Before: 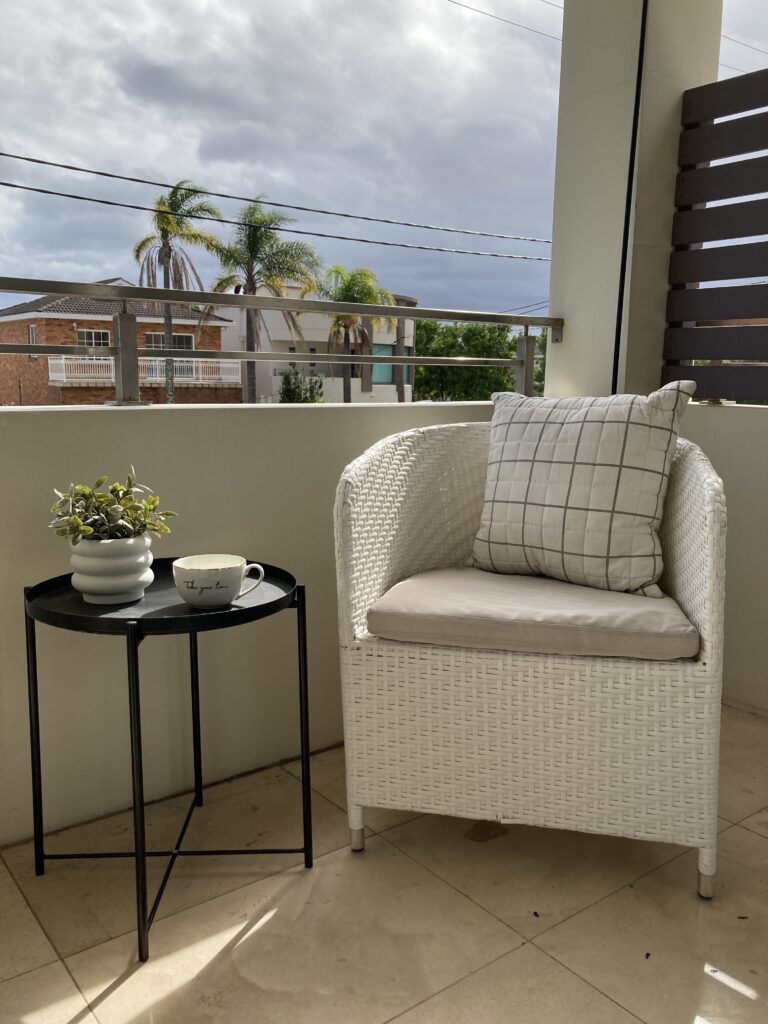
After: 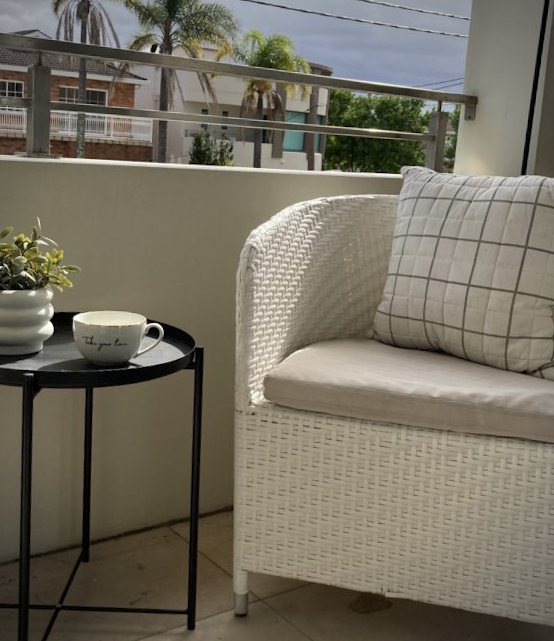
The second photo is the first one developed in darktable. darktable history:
crop and rotate: angle -3.37°, left 9.79%, top 20.73%, right 12.42%, bottom 11.82%
vignetting: on, module defaults
